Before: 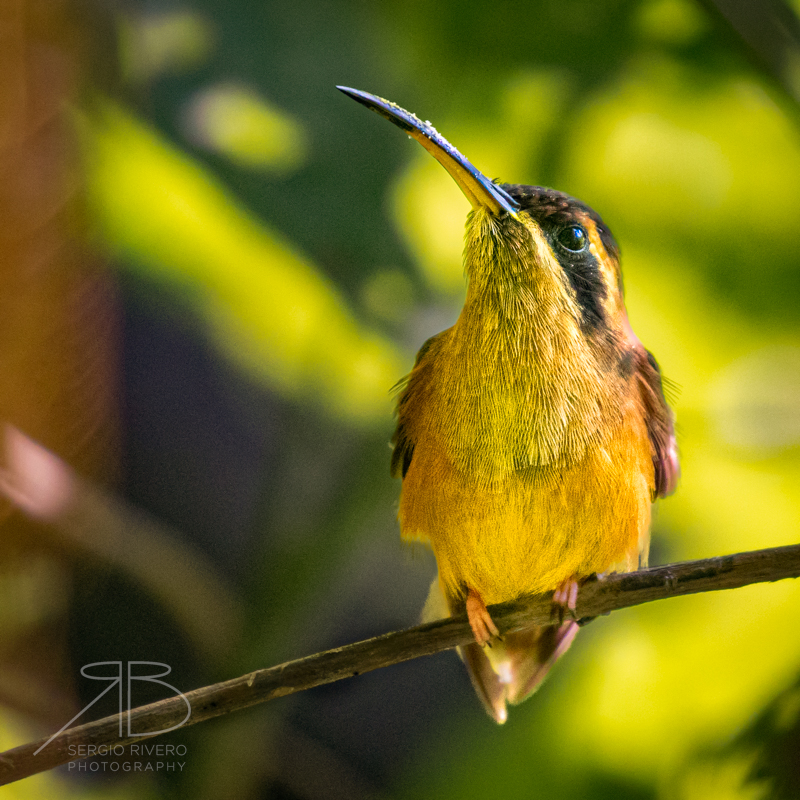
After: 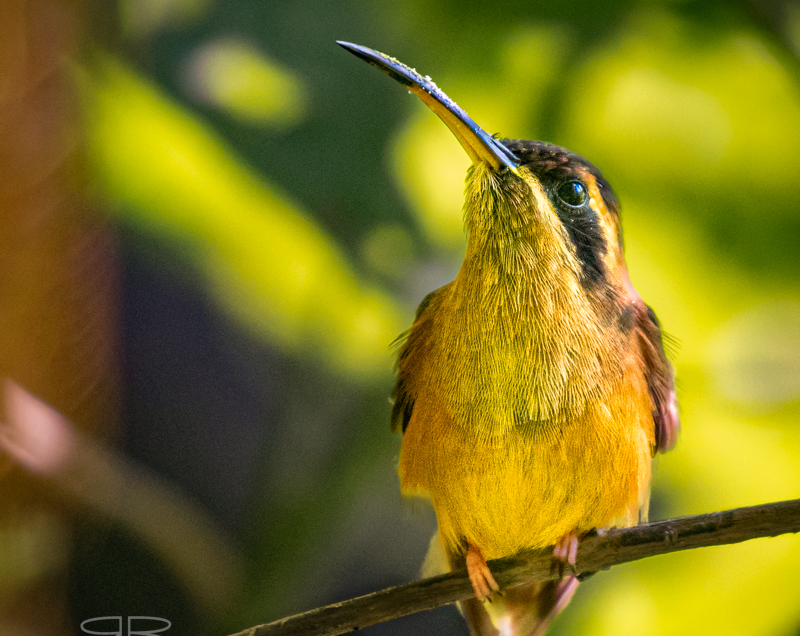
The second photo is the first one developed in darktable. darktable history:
crop and rotate: top 5.659%, bottom 14.801%
